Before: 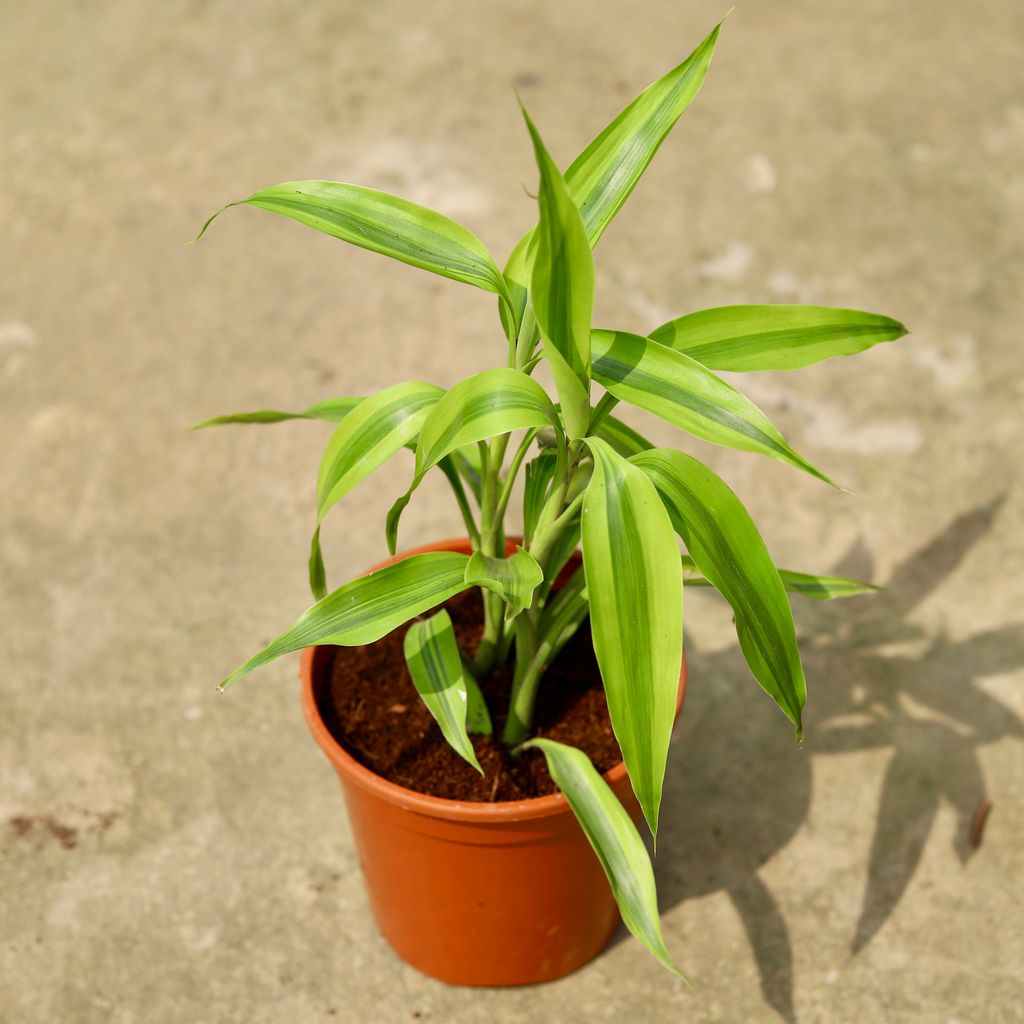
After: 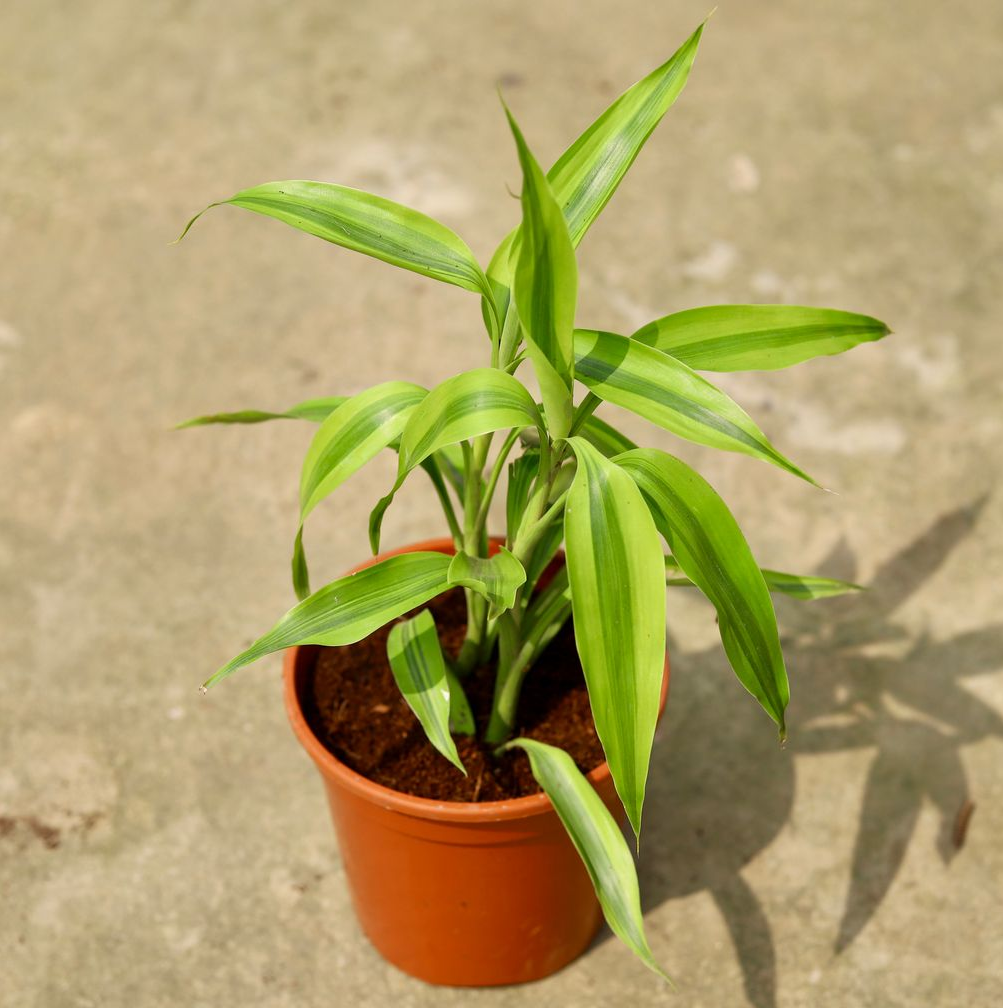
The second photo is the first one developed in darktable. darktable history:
crop: left 1.714%, right 0.276%, bottom 1.515%
